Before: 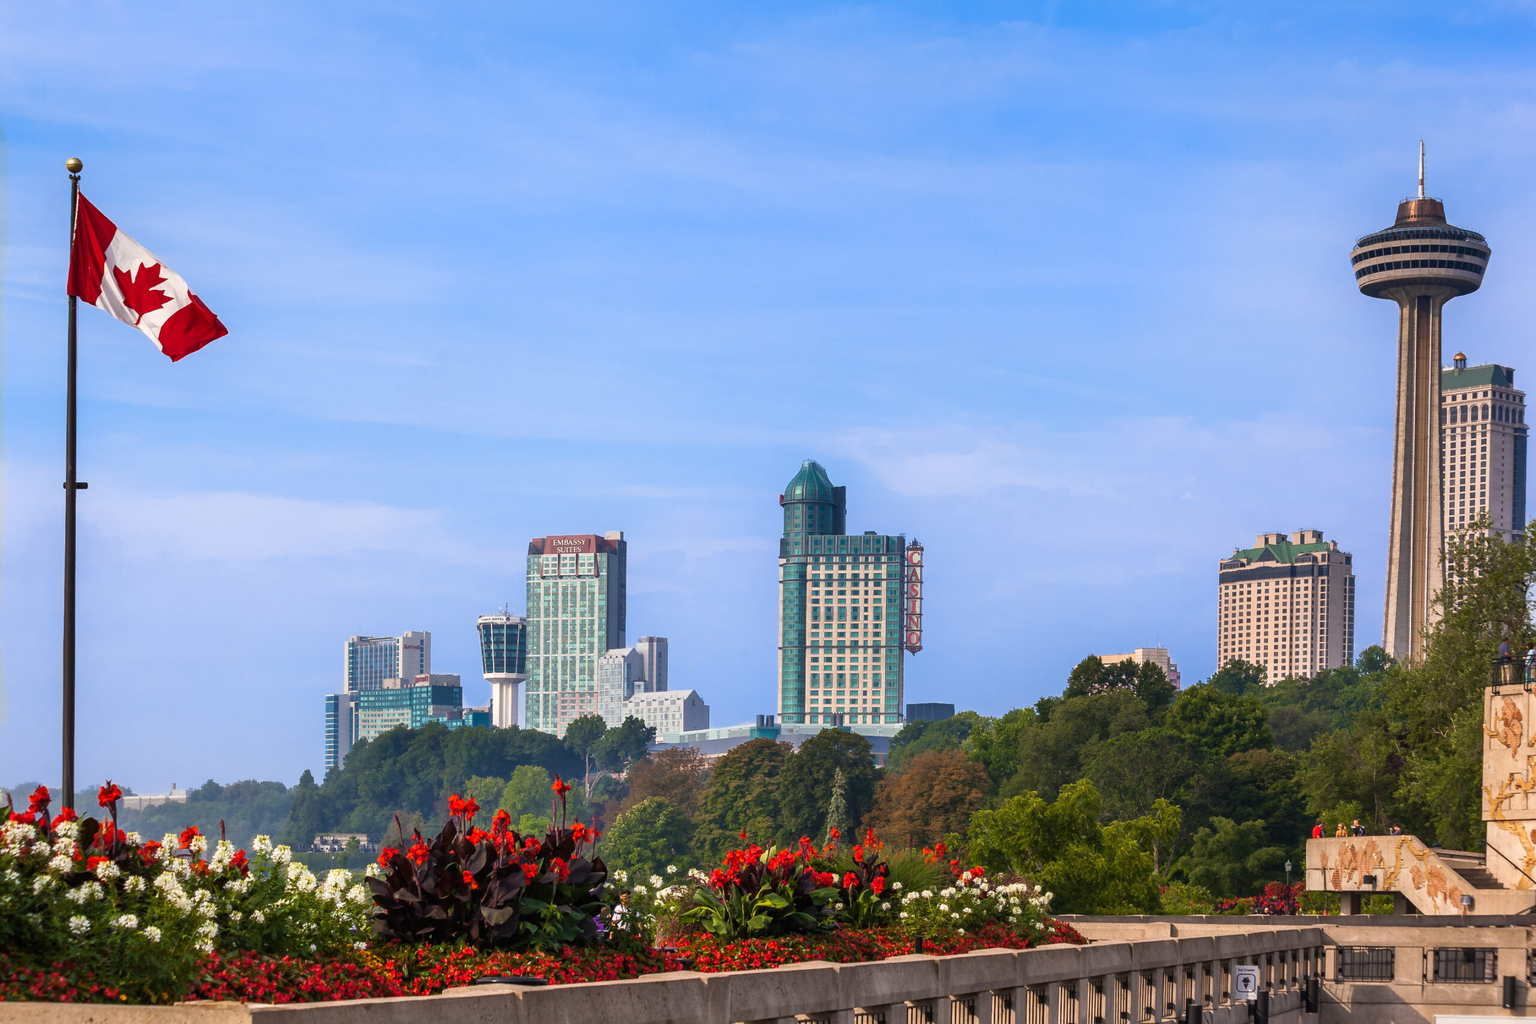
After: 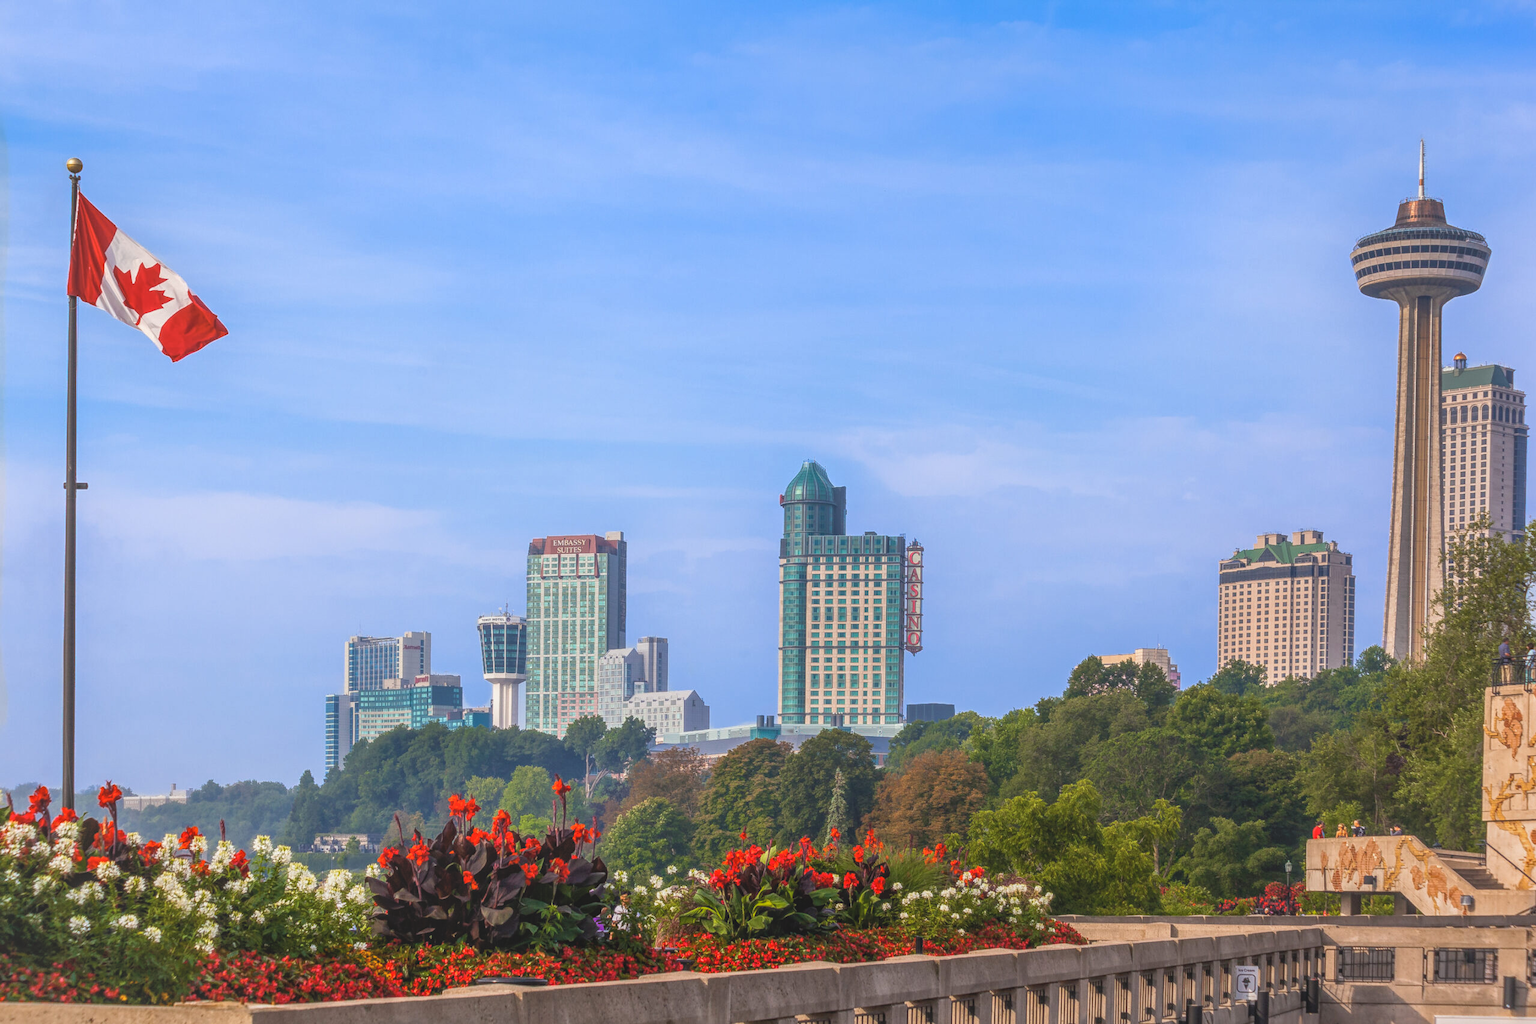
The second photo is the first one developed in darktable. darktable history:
local contrast: highlights 71%, shadows 12%, midtone range 0.191
